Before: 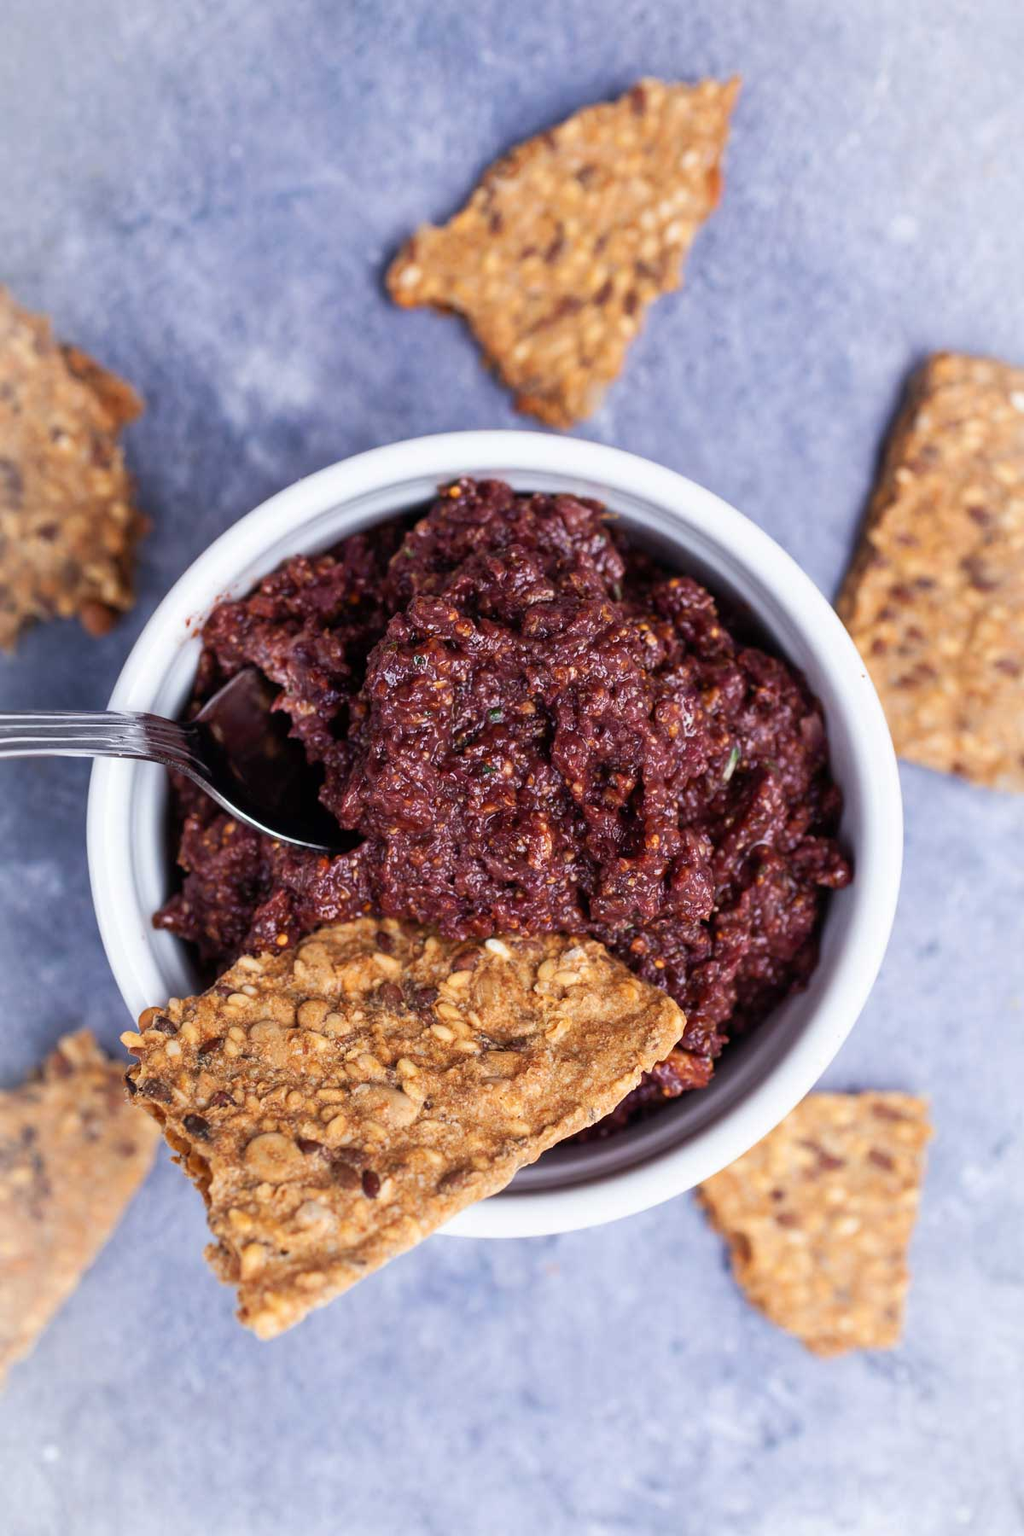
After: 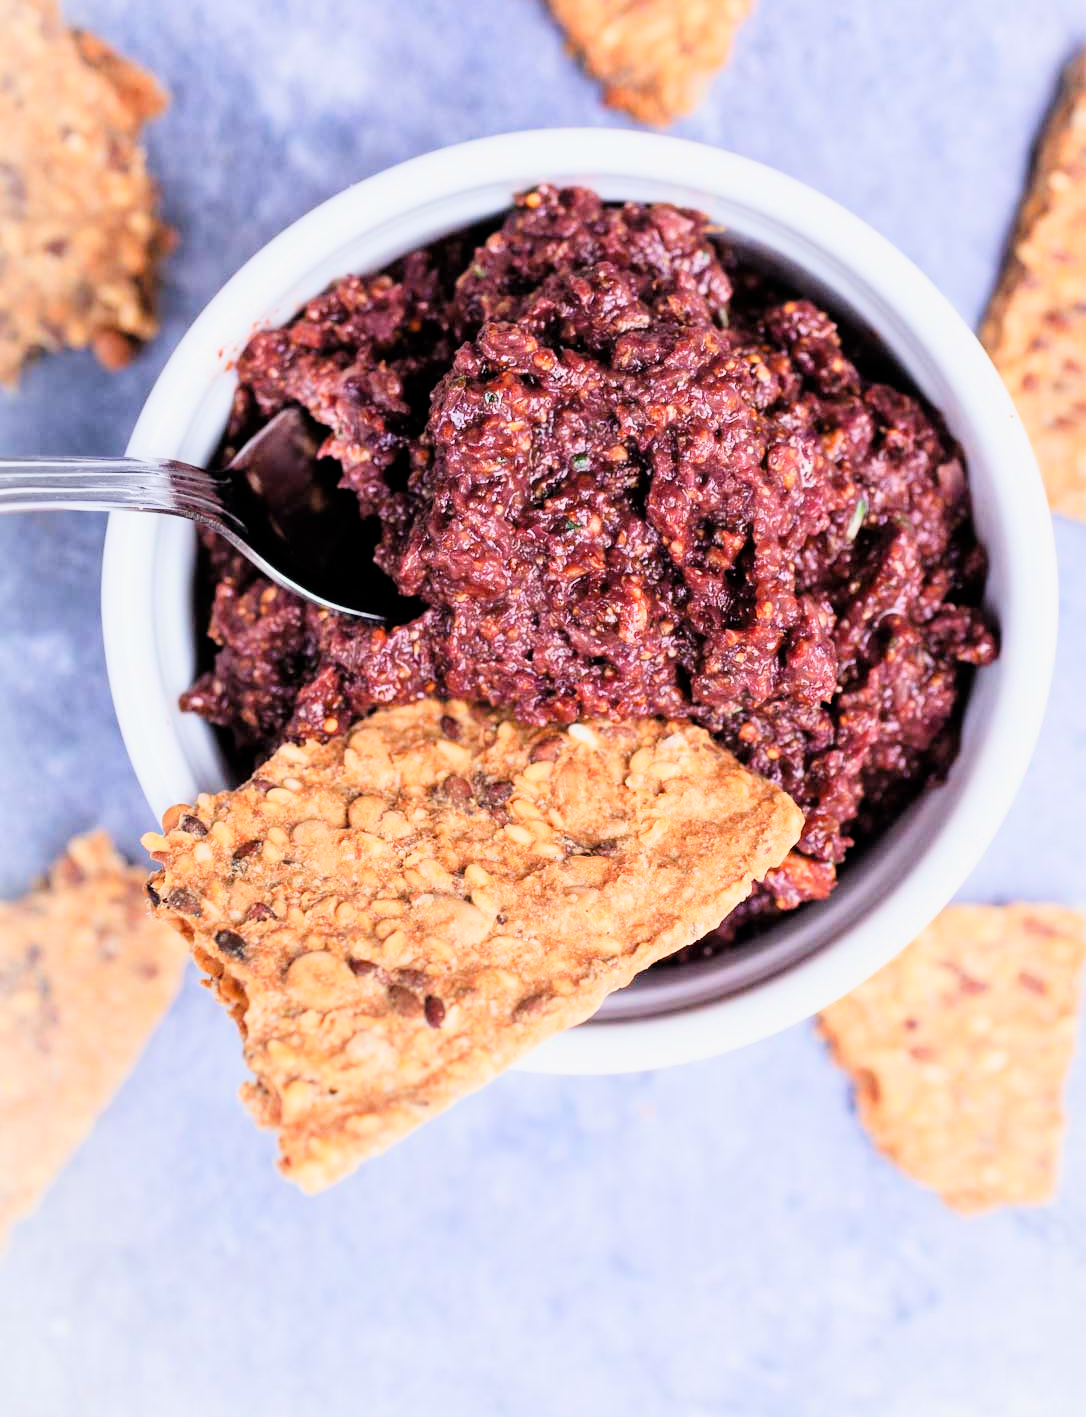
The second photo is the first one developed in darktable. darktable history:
exposure: black level correction 0, exposure 1.1 EV, compensate highlight preservation false
tone curve: curves: ch0 [(0, 0) (0.004, 0.001) (0.133, 0.112) (0.325, 0.362) (0.832, 0.893) (1, 1)], color space Lab, linked channels, preserve colors none
filmic rgb: black relative exposure -7.65 EV, white relative exposure 4.56 EV, hardness 3.61
crop: top 20.916%, right 9.437%, bottom 0.316%
